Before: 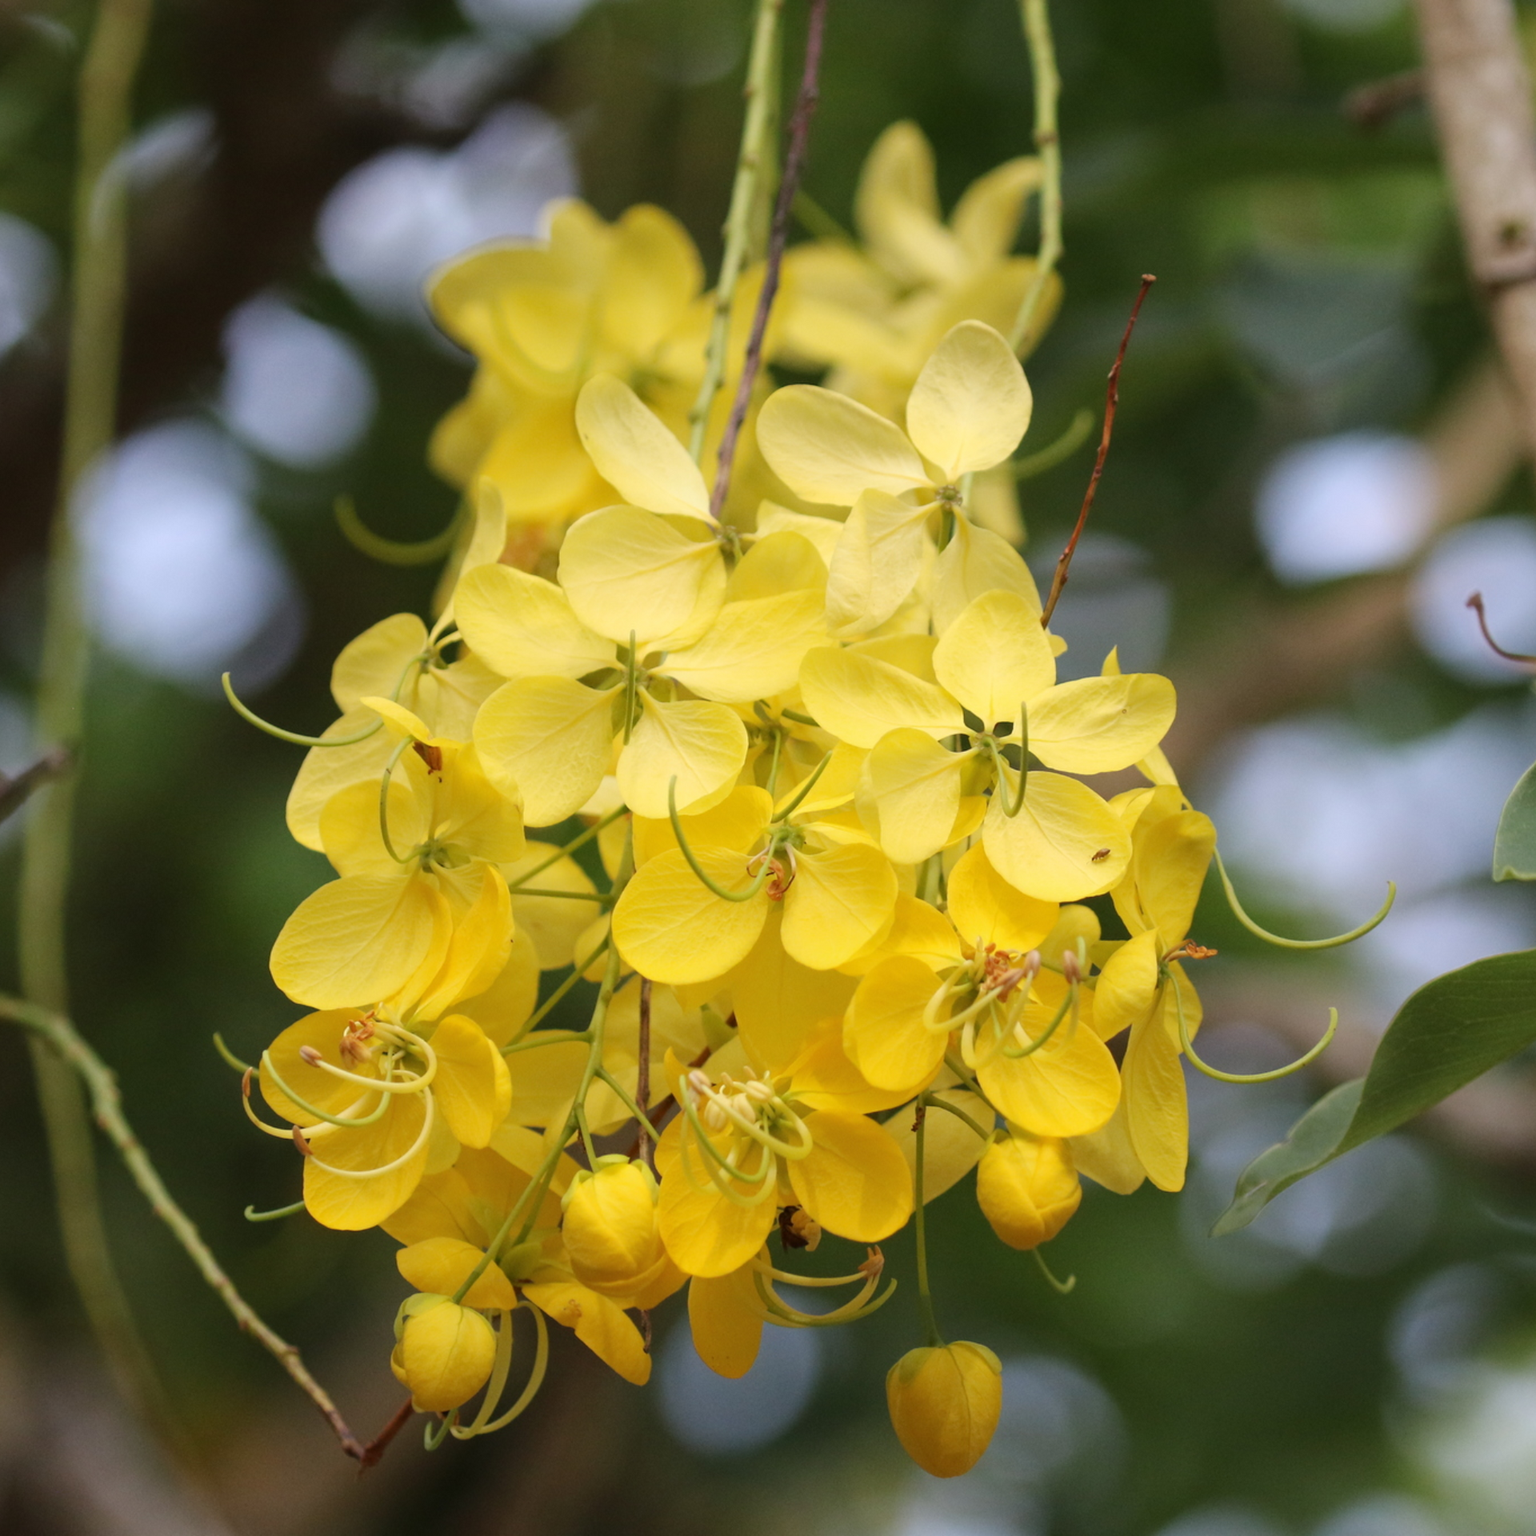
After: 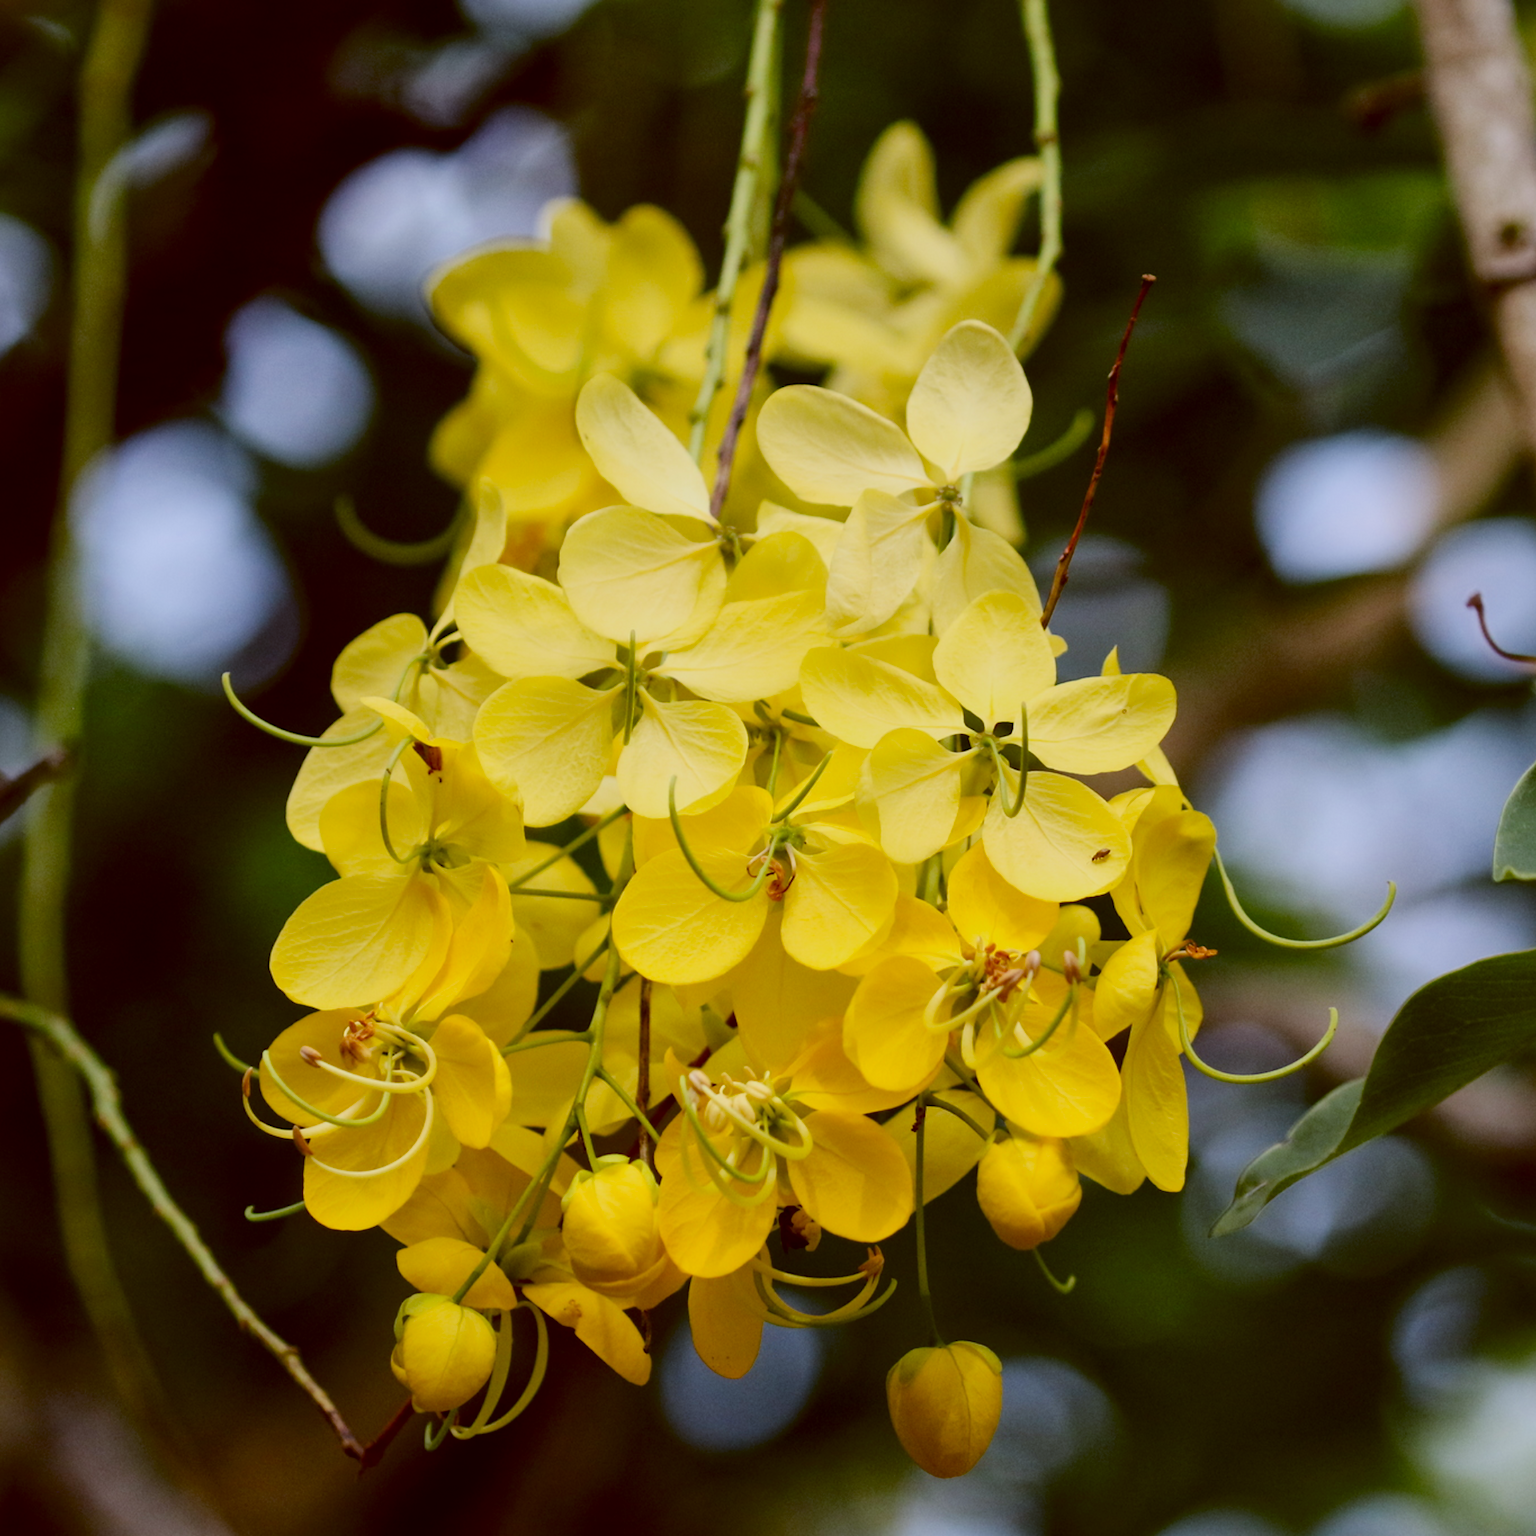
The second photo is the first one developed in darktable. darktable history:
contrast brightness saturation: contrast 0.21, brightness -0.11, saturation 0.21
color balance: lift [1, 1.015, 1.004, 0.985], gamma [1, 0.958, 0.971, 1.042], gain [1, 0.956, 0.977, 1.044]
filmic rgb: black relative exposure -7.65 EV, white relative exposure 4.56 EV, hardness 3.61
local contrast: mode bilateral grid, contrast 20, coarseness 50, detail 130%, midtone range 0.2
